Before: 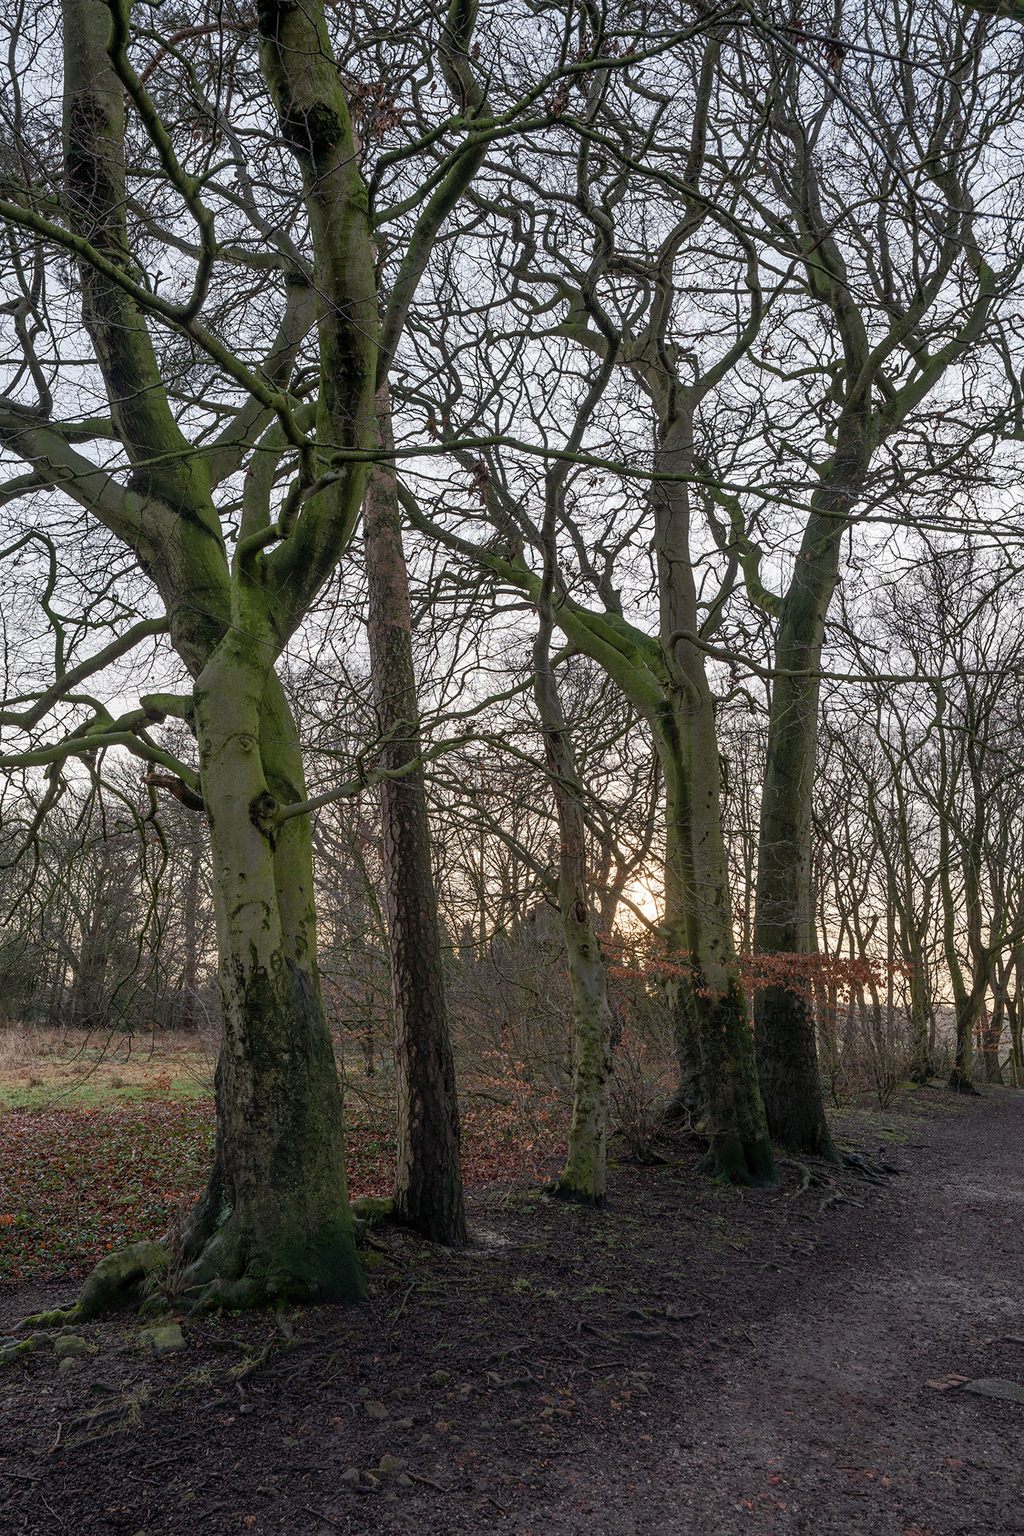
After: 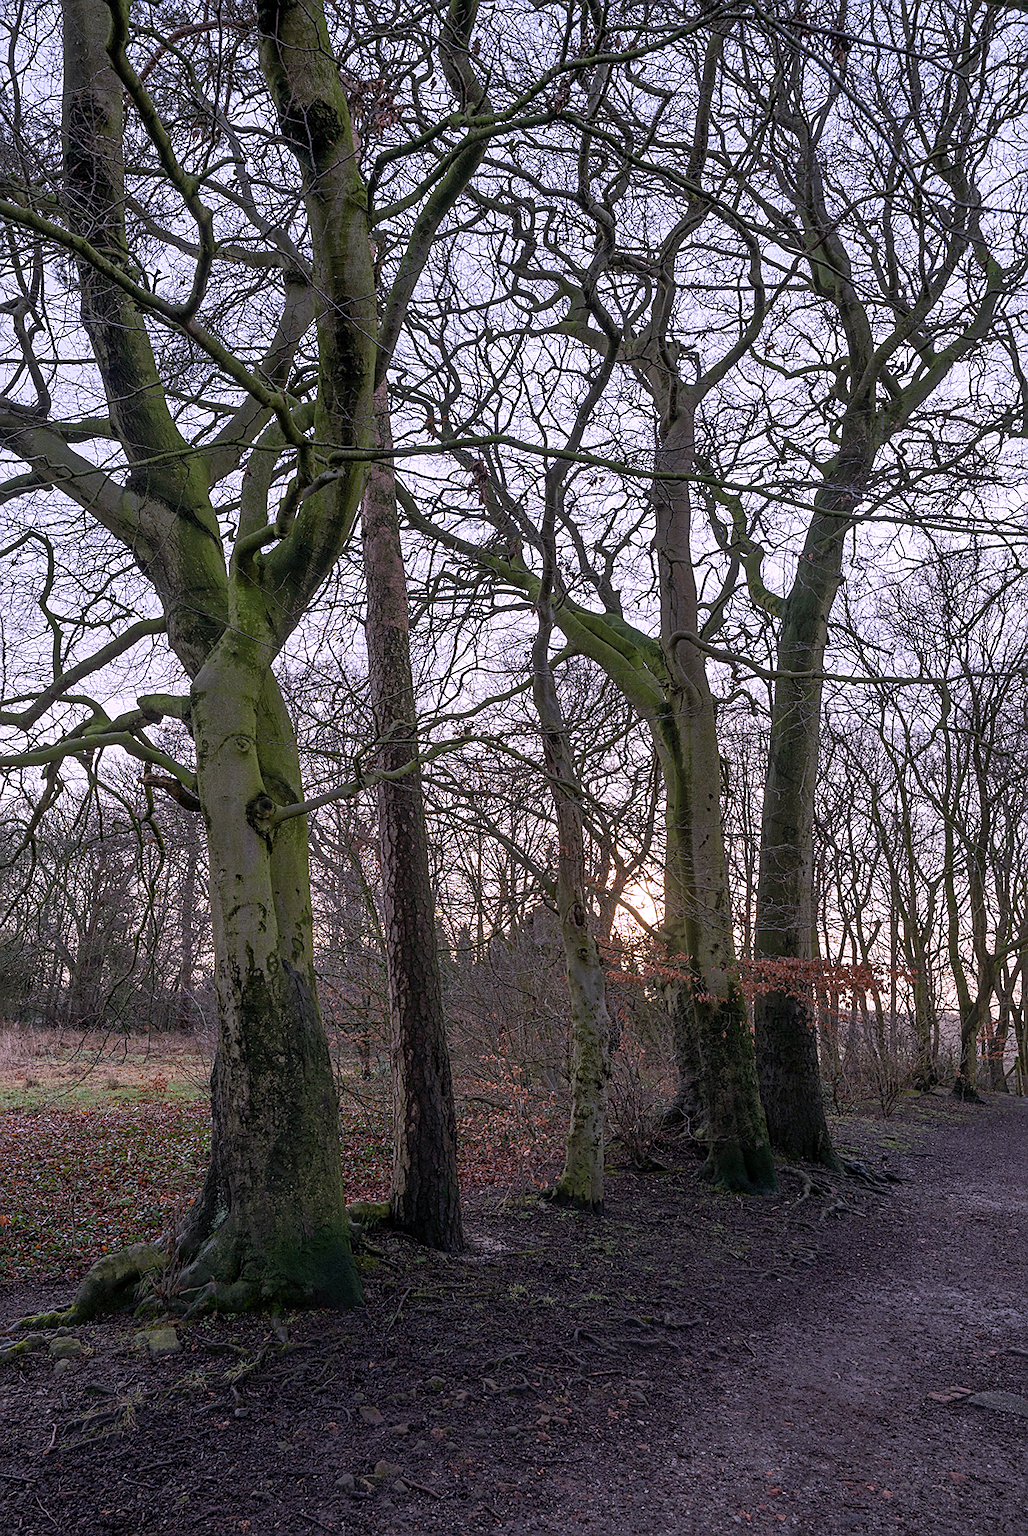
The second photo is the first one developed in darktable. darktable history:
rotate and perspective: rotation 0.192°, lens shift (horizontal) -0.015, crop left 0.005, crop right 0.996, crop top 0.006, crop bottom 0.99
white balance: red 1.042, blue 1.17
sharpen: on, module defaults
